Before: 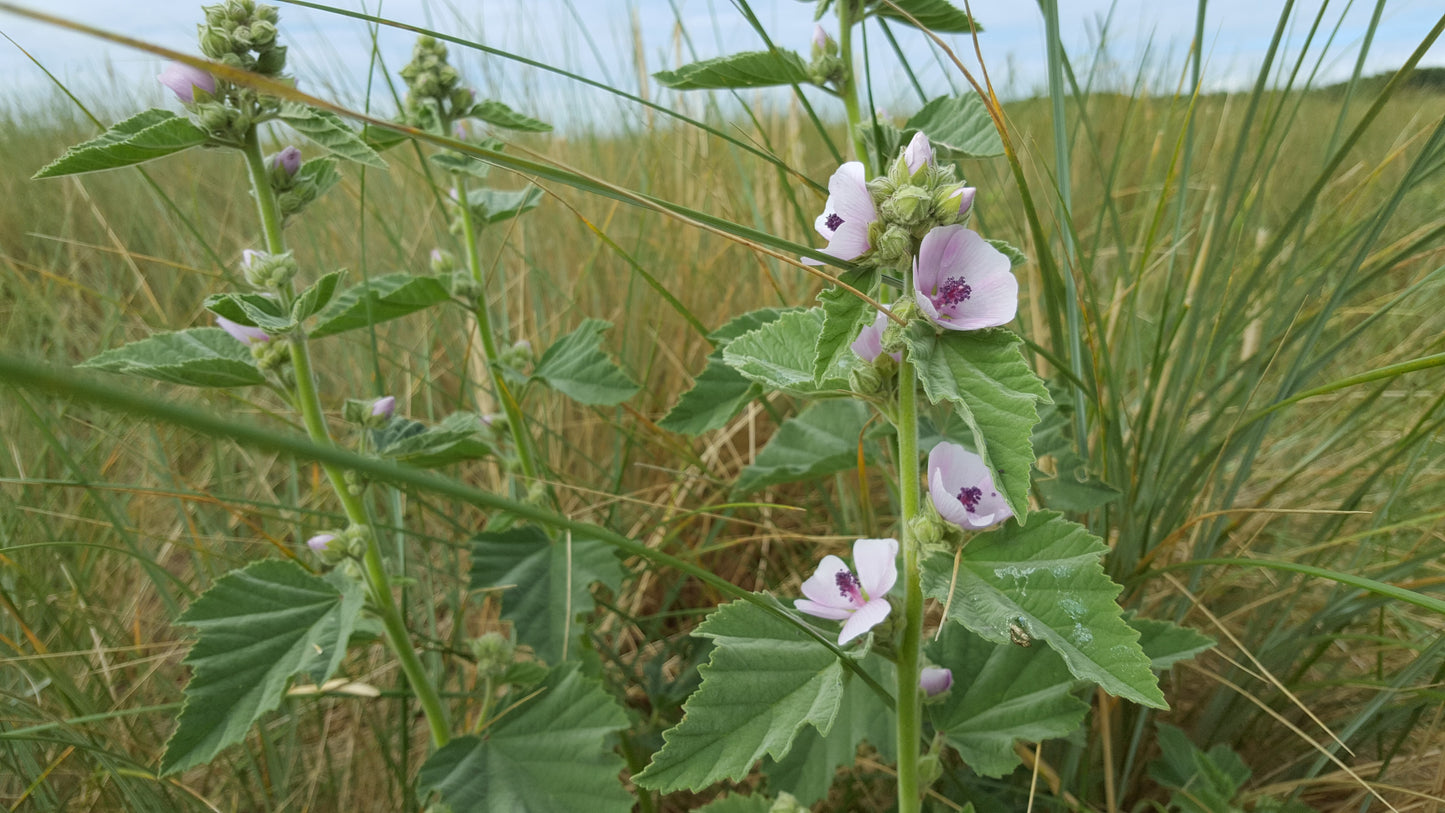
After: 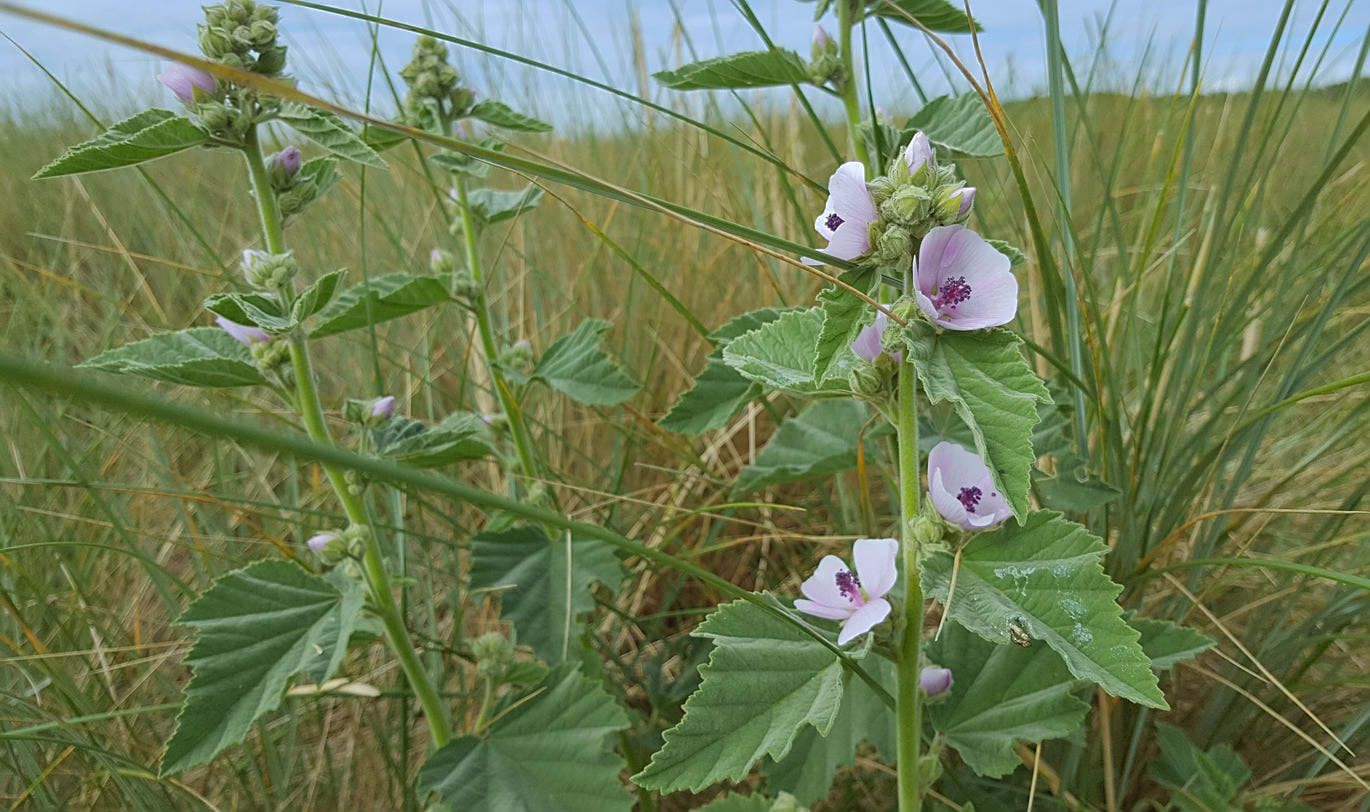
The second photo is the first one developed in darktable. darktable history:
white balance: red 0.974, blue 1.044
shadows and highlights: shadows 40, highlights -60
sharpen: on, module defaults
crop and rotate: right 5.167%
